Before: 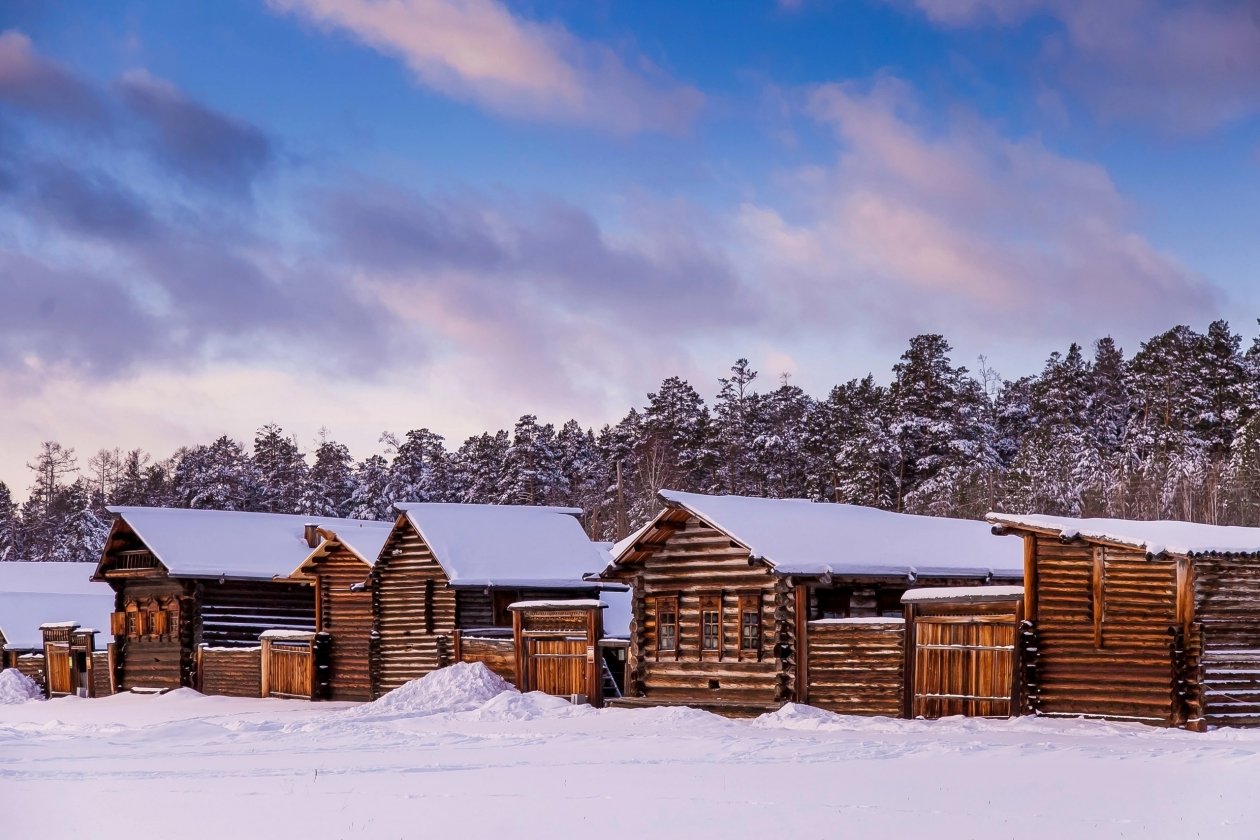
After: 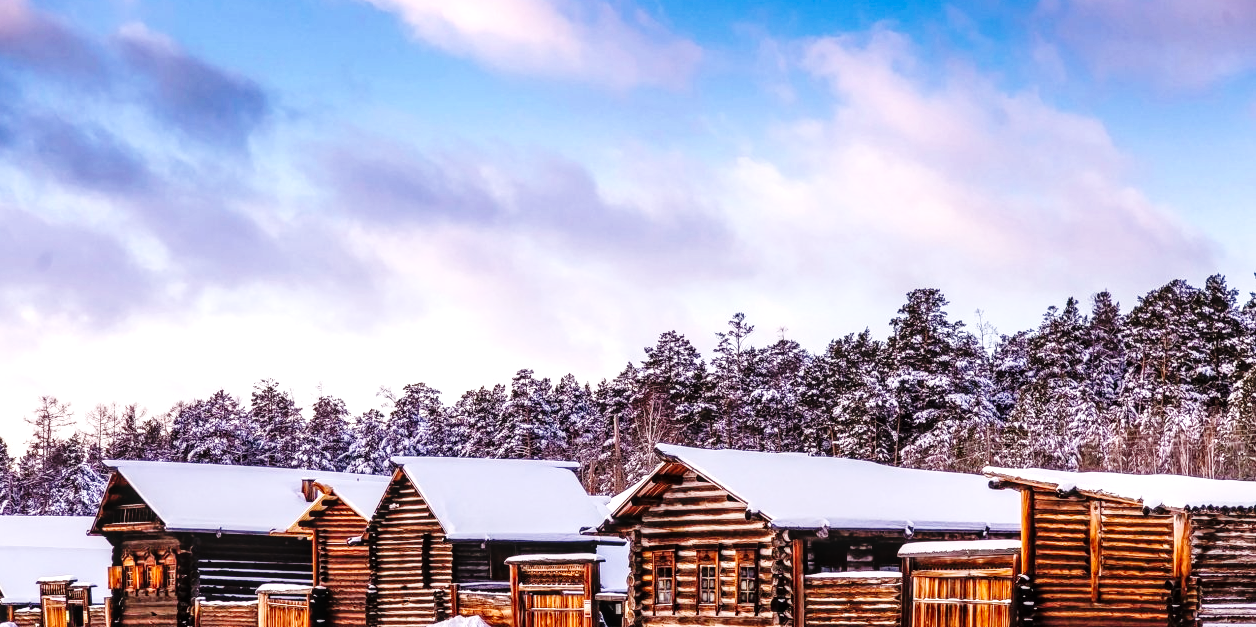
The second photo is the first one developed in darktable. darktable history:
crop: left 0.238%, top 5.52%, bottom 19.727%
tone equalizer: -8 EV -0.778 EV, -7 EV -0.729 EV, -6 EV -0.574 EV, -5 EV -0.393 EV, -3 EV 0.401 EV, -2 EV 0.6 EV, -1 EV 0.678 EV, +0 EV 0.776 EV
local contrast: detail 130%
base curve: curves: ch0 [(0, 0) (0.036, 0.025) (0.121, 0.166) (0.206, 0.329) (0.605, 0.79) (1, 1)], preserve colors none
